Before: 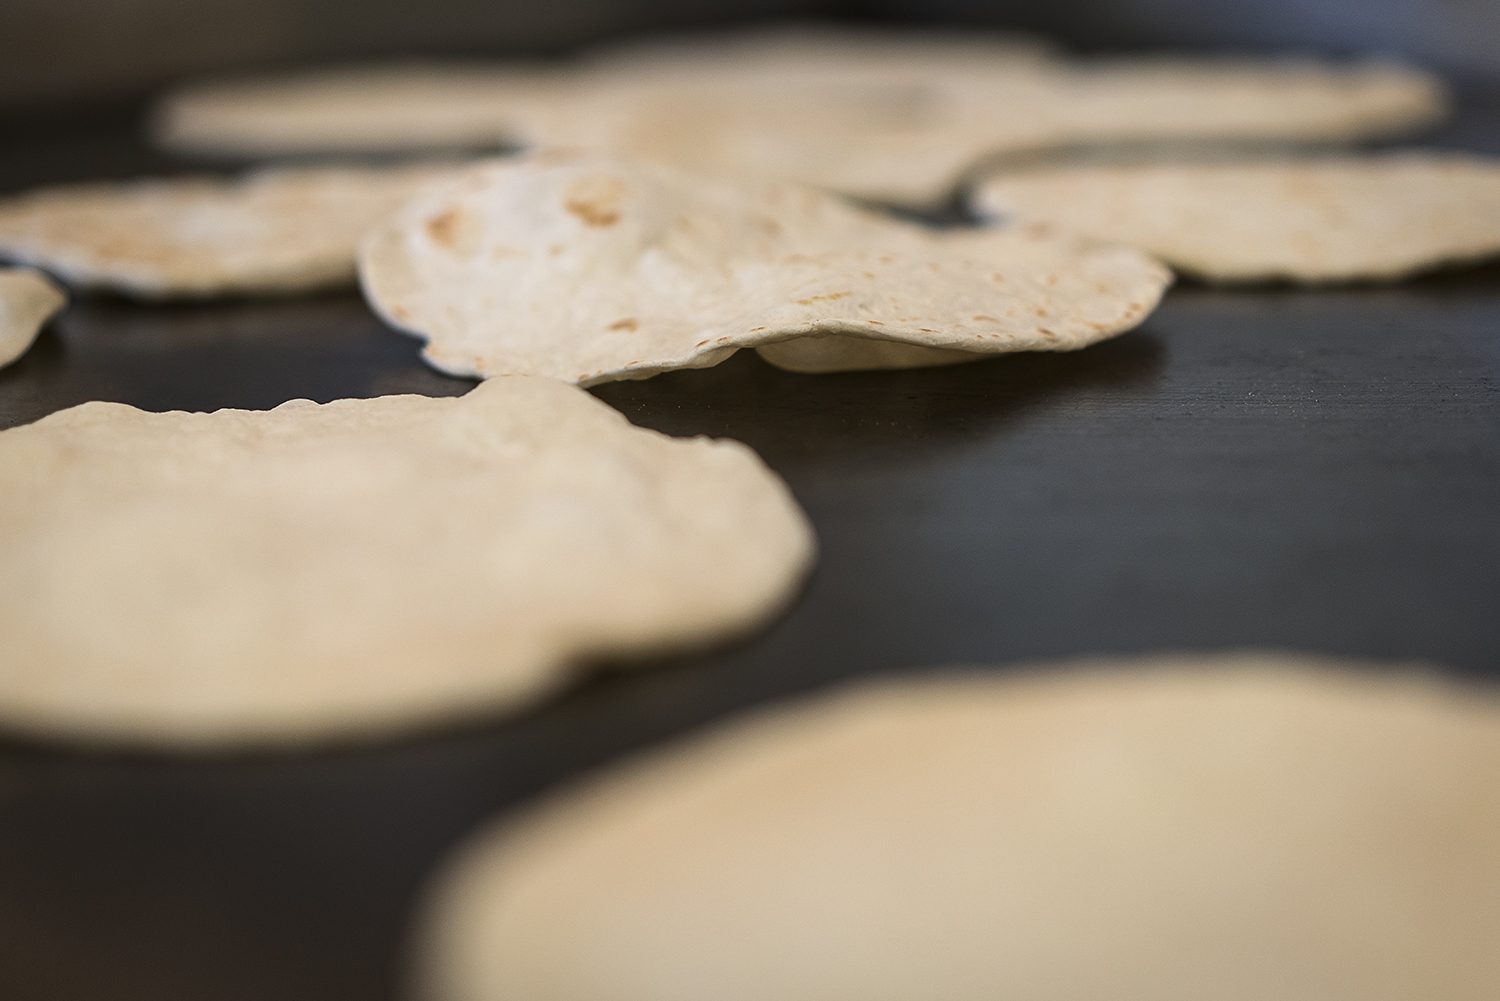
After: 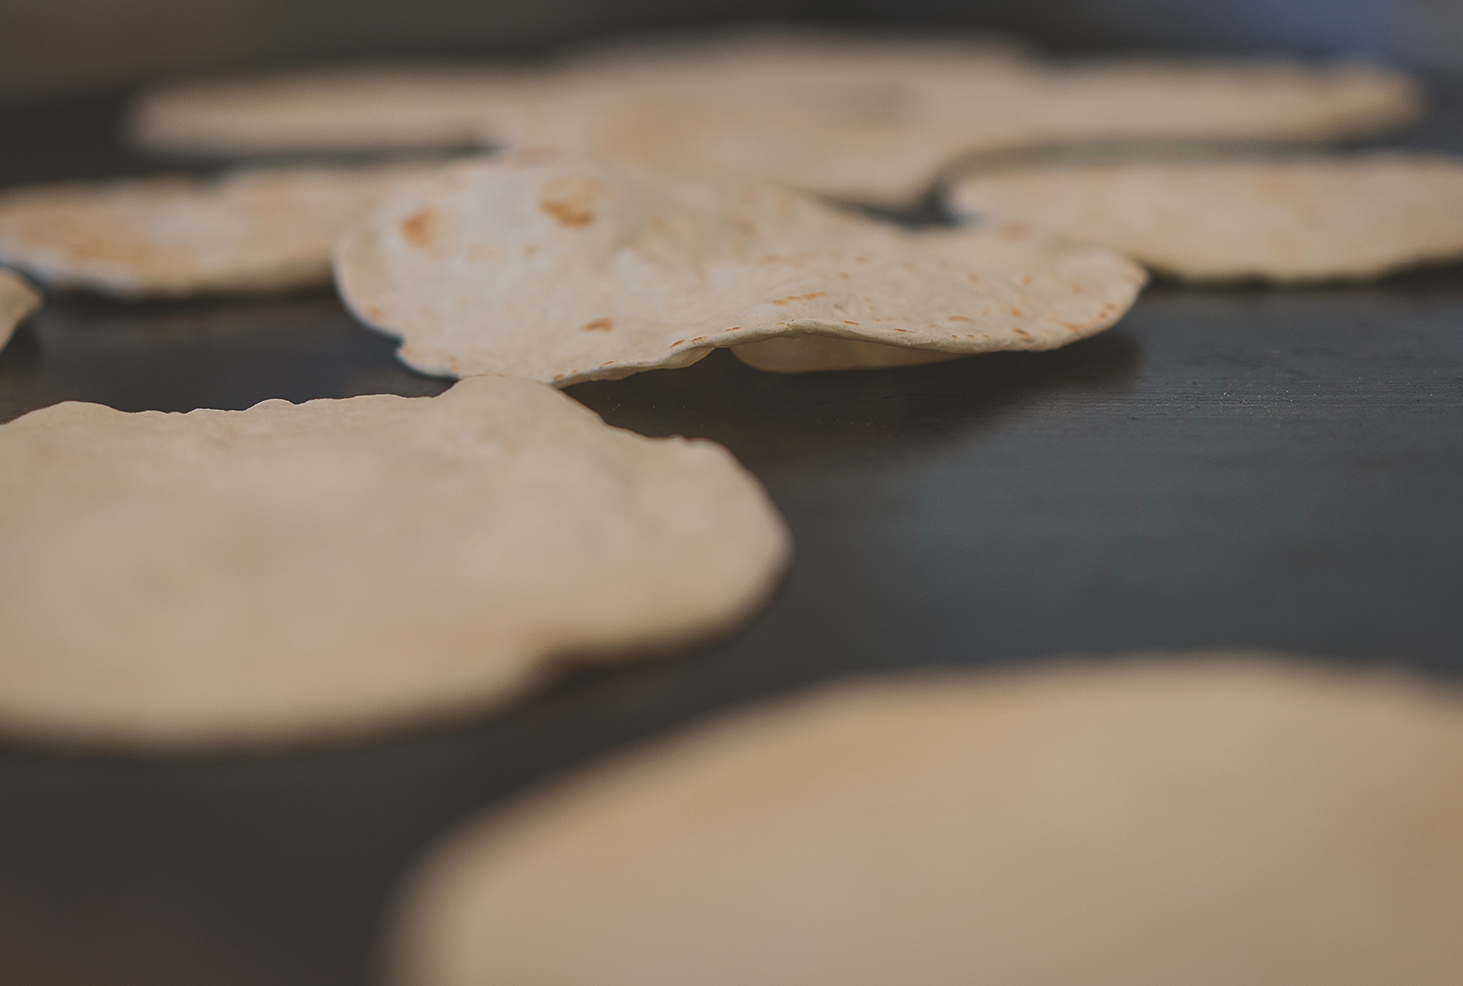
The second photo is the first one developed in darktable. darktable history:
shadows and highlights: on, module defaults
exposure: black level correction -0.015, exposure -0.499 EV, compensate highlight preservation false
crop and rotate: left 1.745%, right 0.714%, bottom 1.407%
local contrast: mode bilateral grid, contrast 100, coarseness 100, detail 92%, midtone range 0.2
